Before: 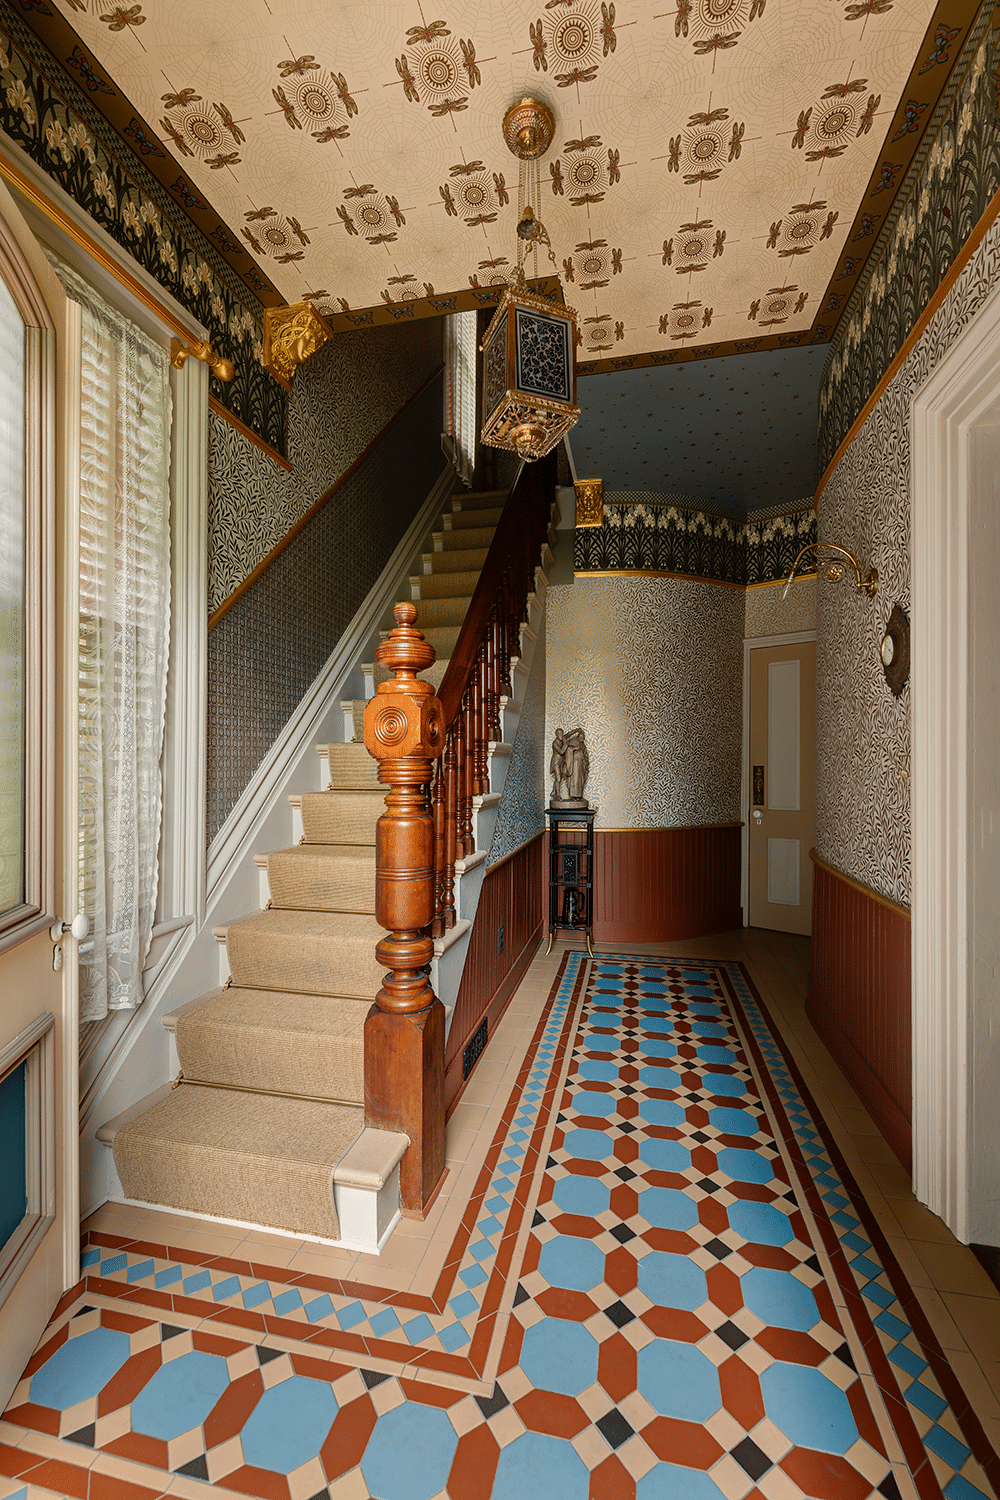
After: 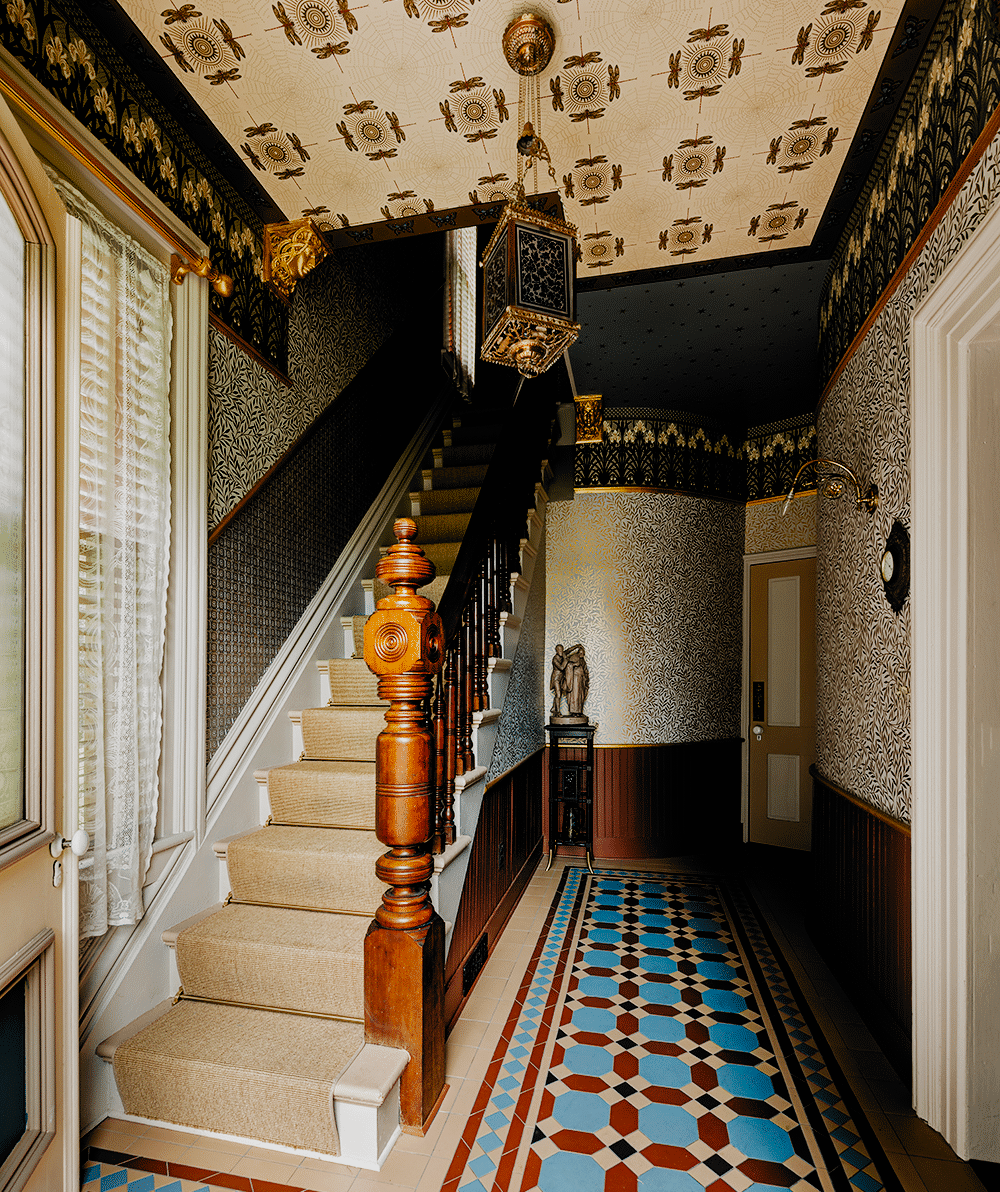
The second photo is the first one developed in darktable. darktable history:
crop and rotate: top 5.649%, bottom 14.855%
filmic rgb: black relative exposure -5.01 EV, white relative exposure 4 EV, hardness 2.89, contrast 1.385, highlights saturation mix -28.98%, add noise in highlights 0, preserve chrominance no, color science v3 (2019), use custom middle-gray values true, contrast in highlights soft
